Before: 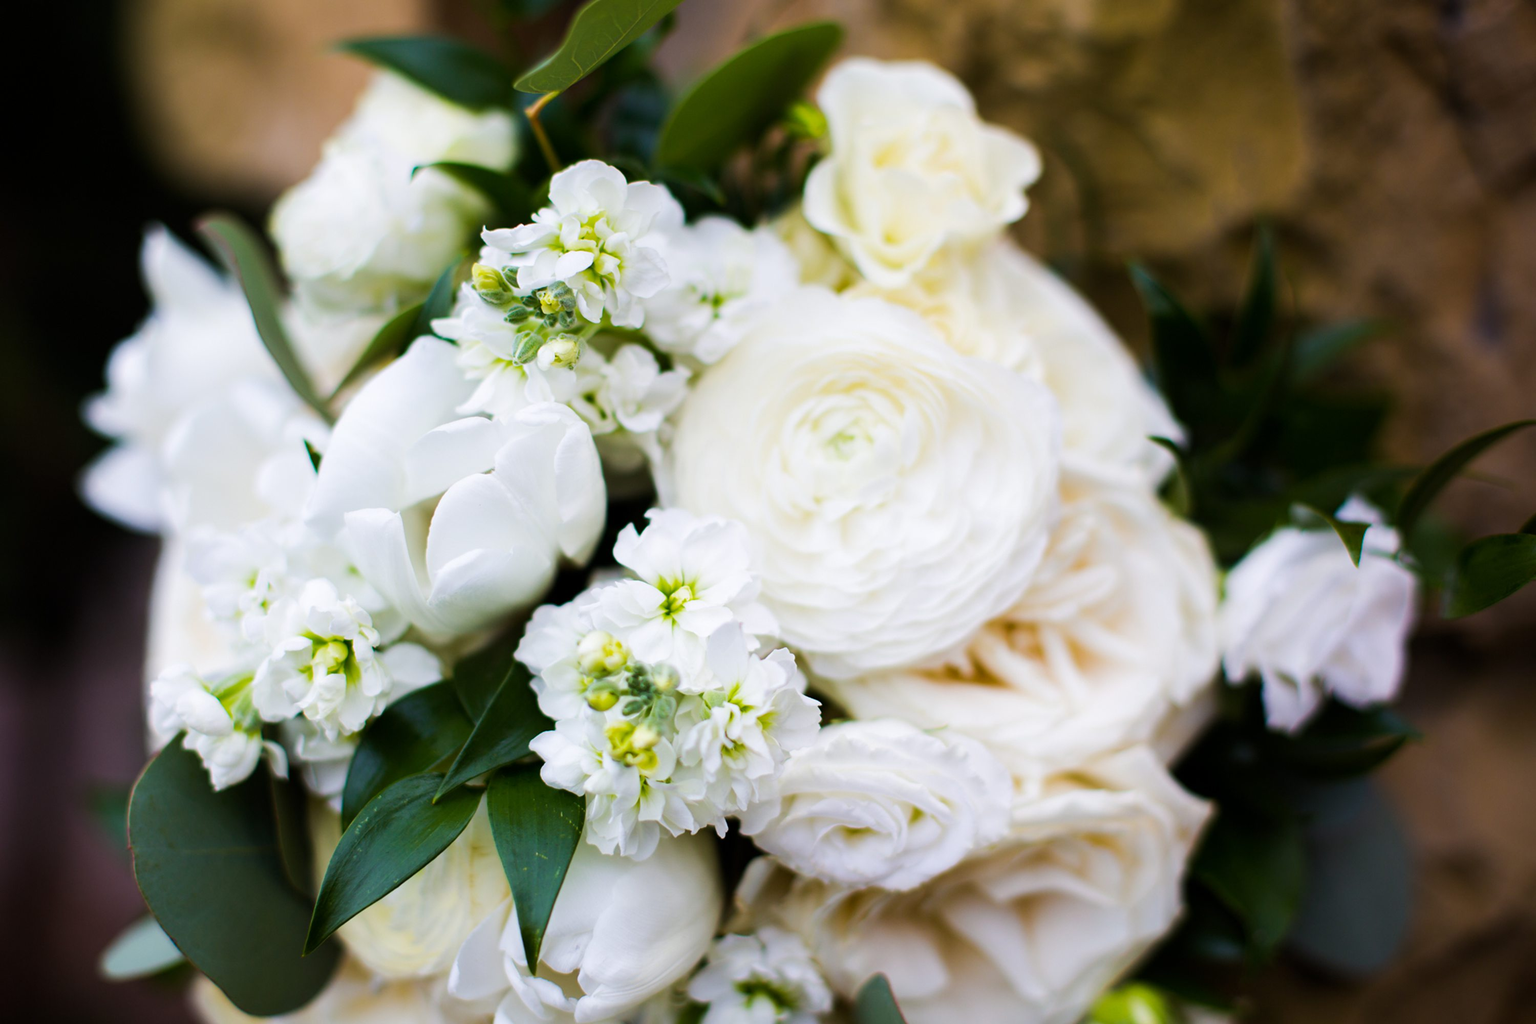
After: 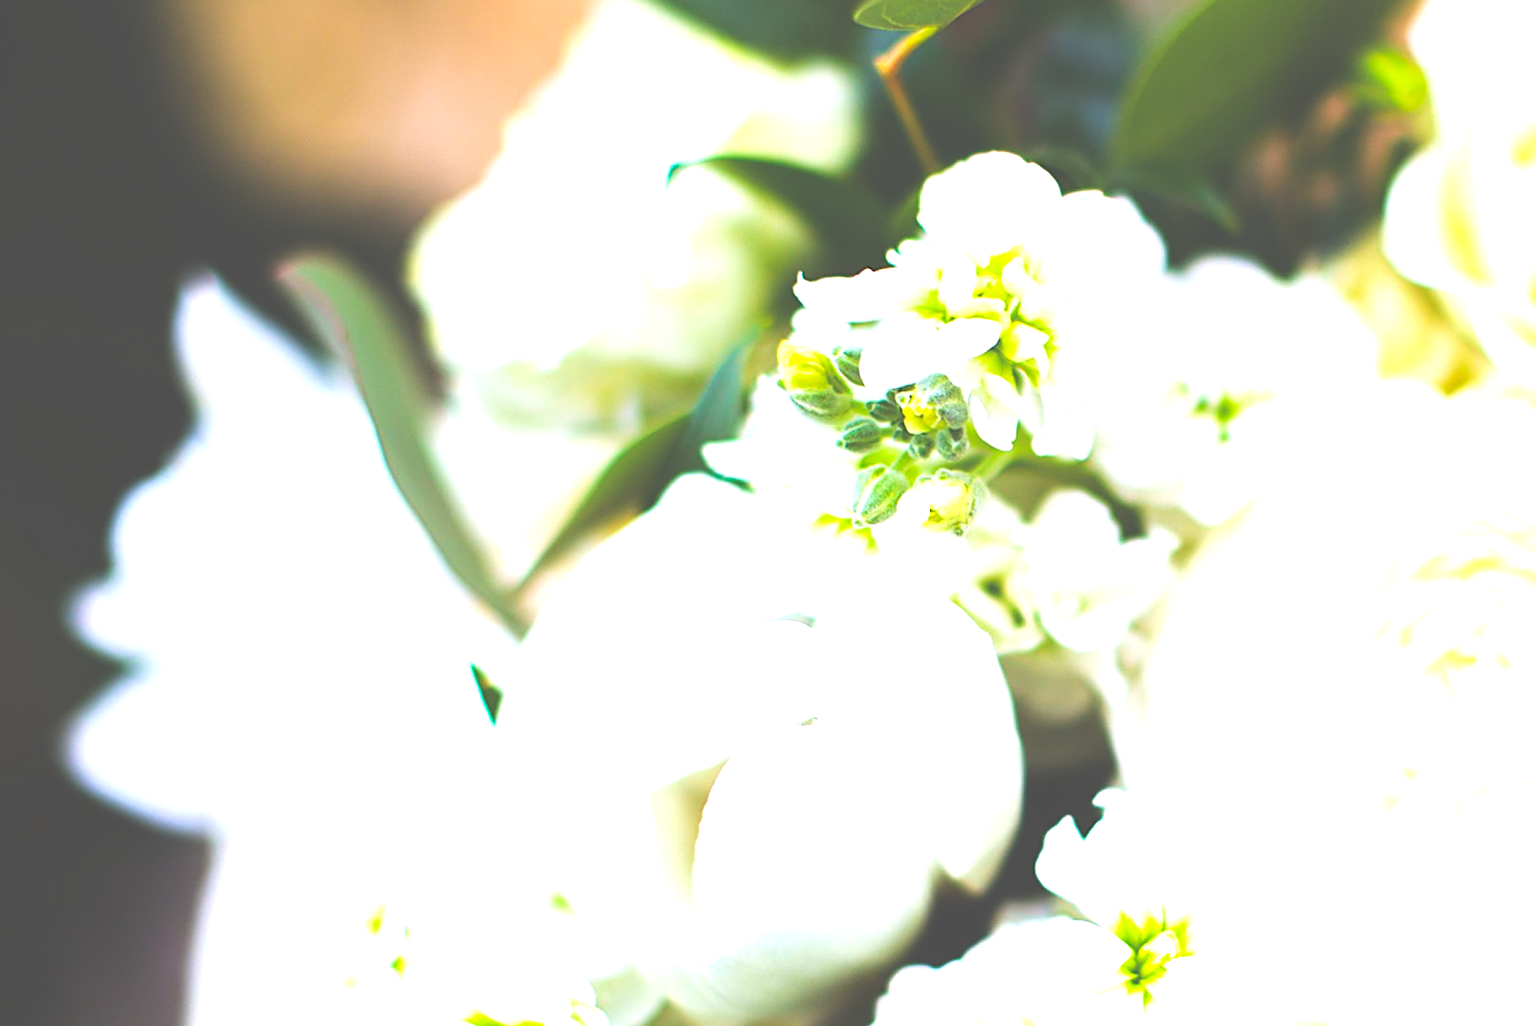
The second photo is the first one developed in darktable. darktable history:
contrast brightness saturation: contrast -0.28
crop and rotate: left 3.047%, top 7.509%, right 42.236%, bottom 37.598%
sharpen: on, module defaults
tone equalizer: -8 EV -0.417 EV, -7 EV -0.389 EV, -6 EV -0.333 EV, -5 EV -0.222 EV, -3 EV 0.222 EV, -2 EV 0.333 EV, -1 EV 0.389 EV, +0 EV 0.417 EV, edges refinement/feathering 500, mask exposure compensation -1.57 EV, preserve details no
exposure: black level correction -0.023, exposure 1.397 EV, compensate highlight preservation false
vibrance: on, module defaults
